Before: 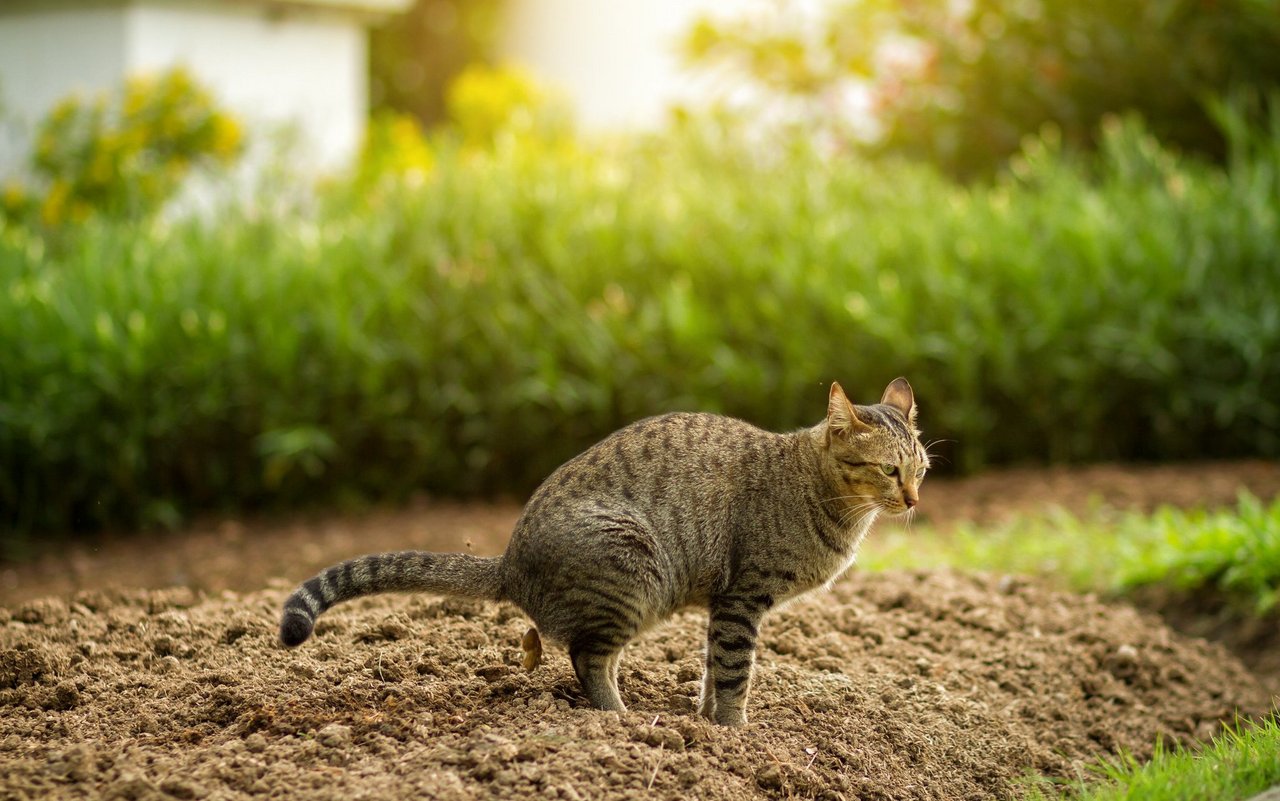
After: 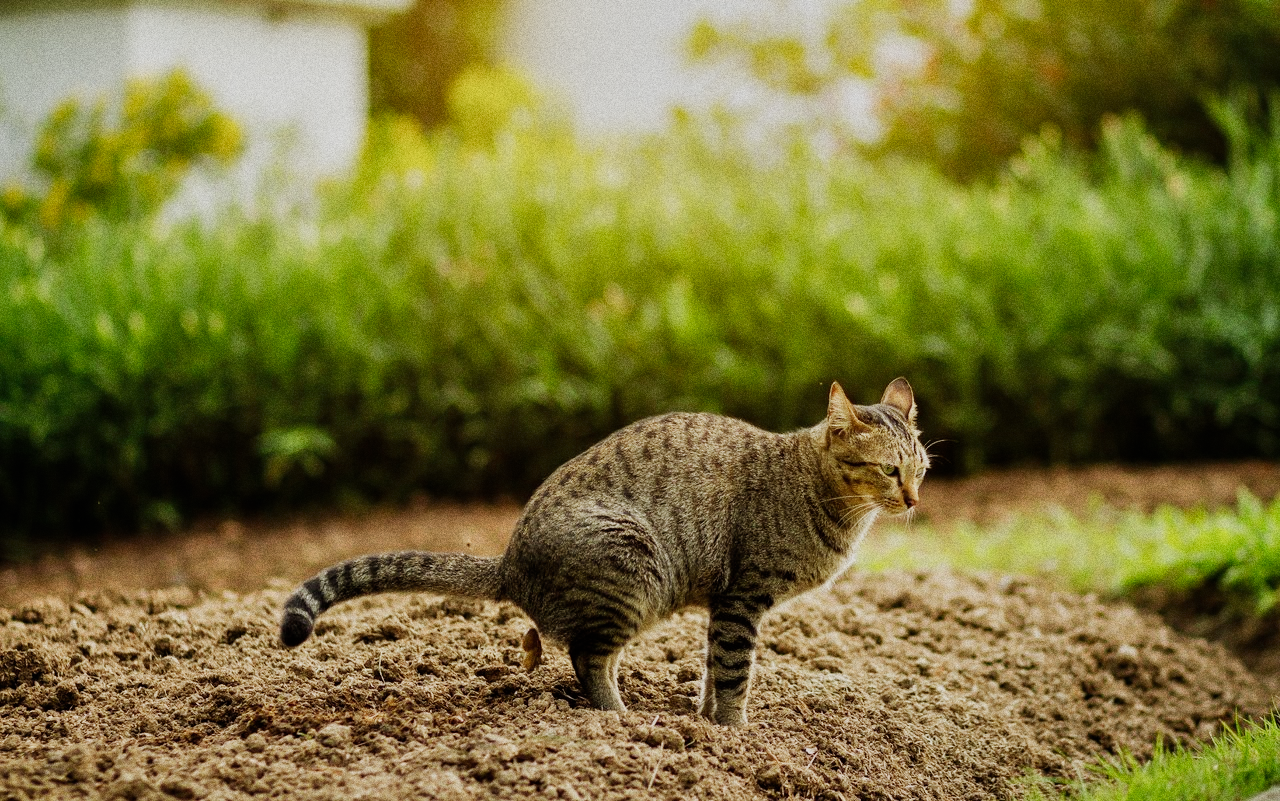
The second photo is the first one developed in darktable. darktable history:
shadows and highlights: highlights color adjustment 0%, low approximation 0.01, soften with gaussian
grain: coarseness 0.09 ISO, strength 40%
sigmoid: skew -0.2, preserve hue 0%, red attenuation 0.1, red rotation 0.035, green attenuation 0.1, green rotation -0.017, blue attenuation 0.15, blue rotation -0.052, base primaries Rec2020
